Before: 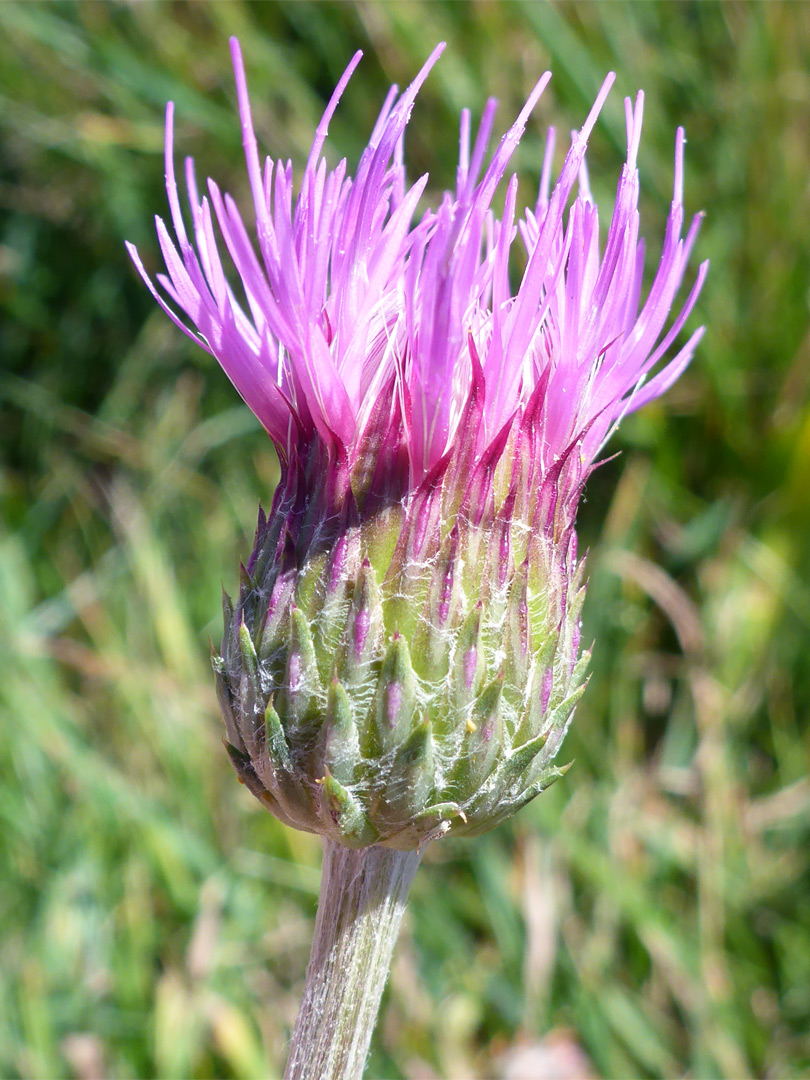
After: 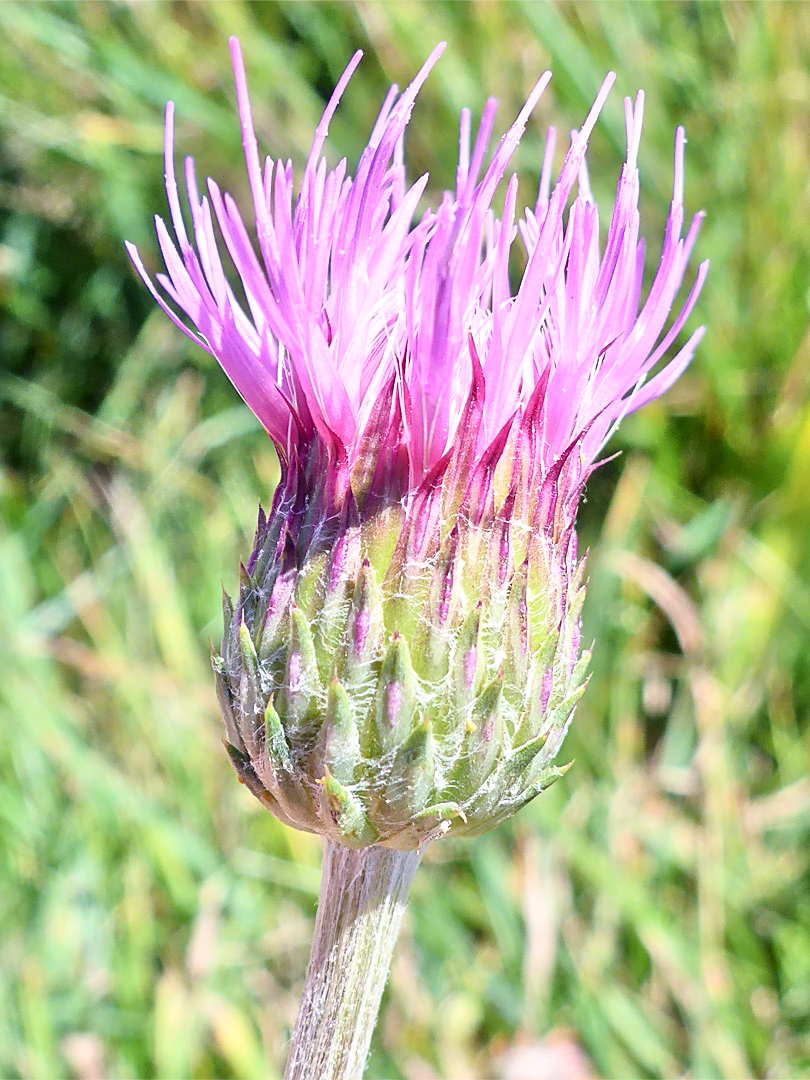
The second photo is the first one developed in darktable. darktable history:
sharpen: amount 0.492
tone equalizer: -7 EV 0.152 EV, -6 EV 0.617 EV, -5 EV 1.17 EV, -4 EV 1.3 EV, -3 EV 1.17 EV, -2 EV 0.6 EV, -1 EV 0.149 EV, mask exposure compensation -0.504 EV
contrast brightness saturation: contrast 0.244, brightness 0.093
